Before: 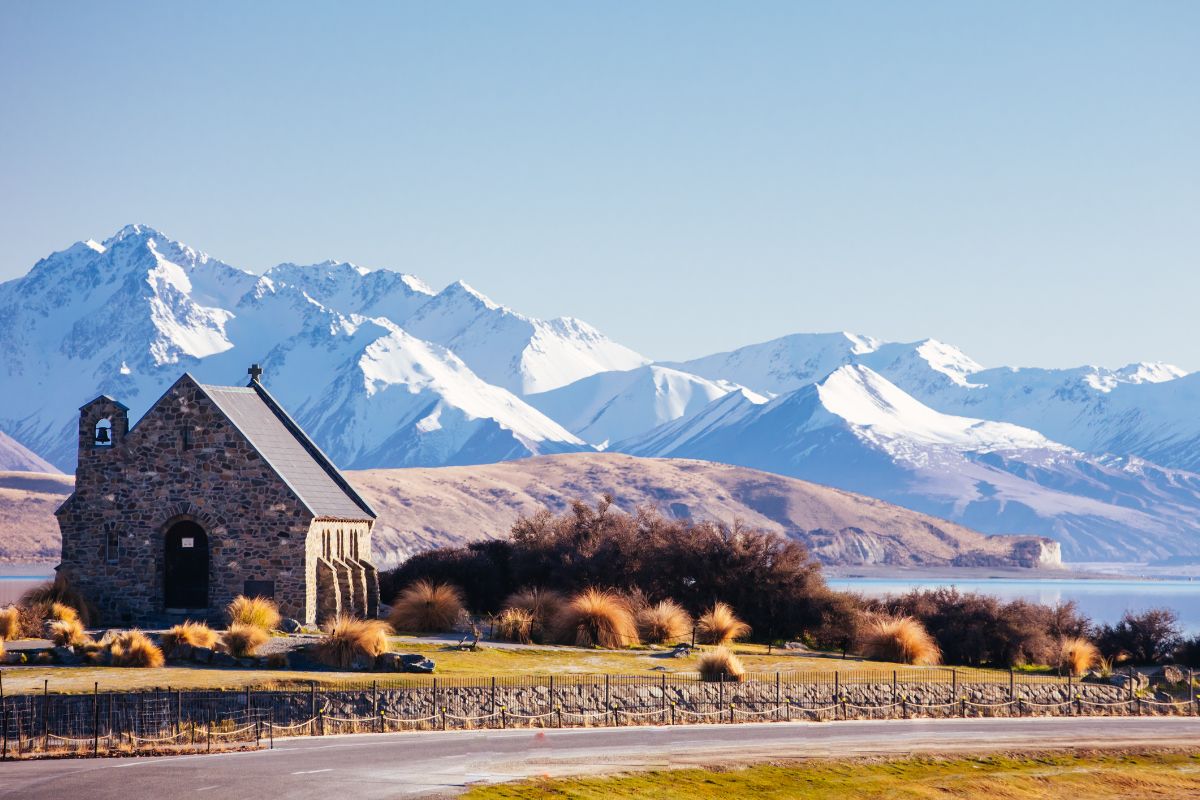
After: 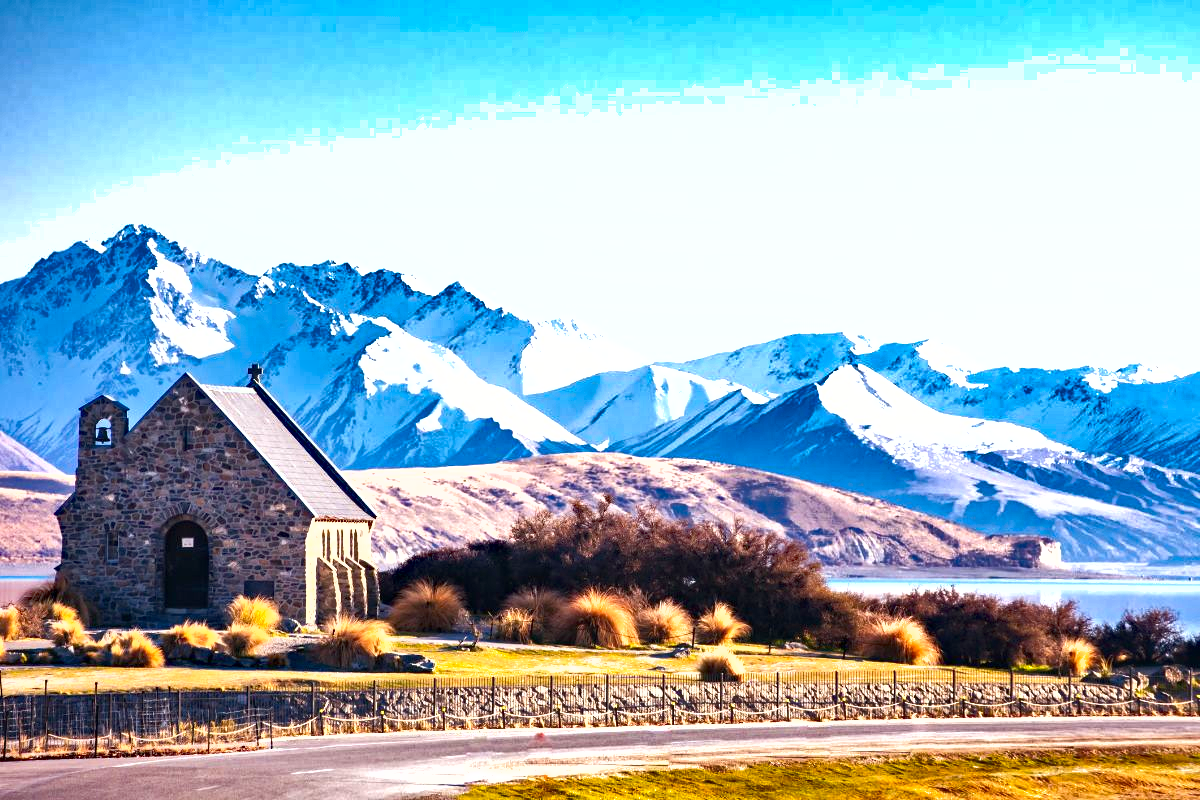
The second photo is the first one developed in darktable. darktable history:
haze removal: strength 0.4, distance 0.22, compatibility mode true, adaptive false
exposure: exposure 1 EV, compensate highlight preservation false
shadows and highlights: radius 108.52, shadows 40.68, highlights -72.88, low approximation 0.01, soften with gaussian
